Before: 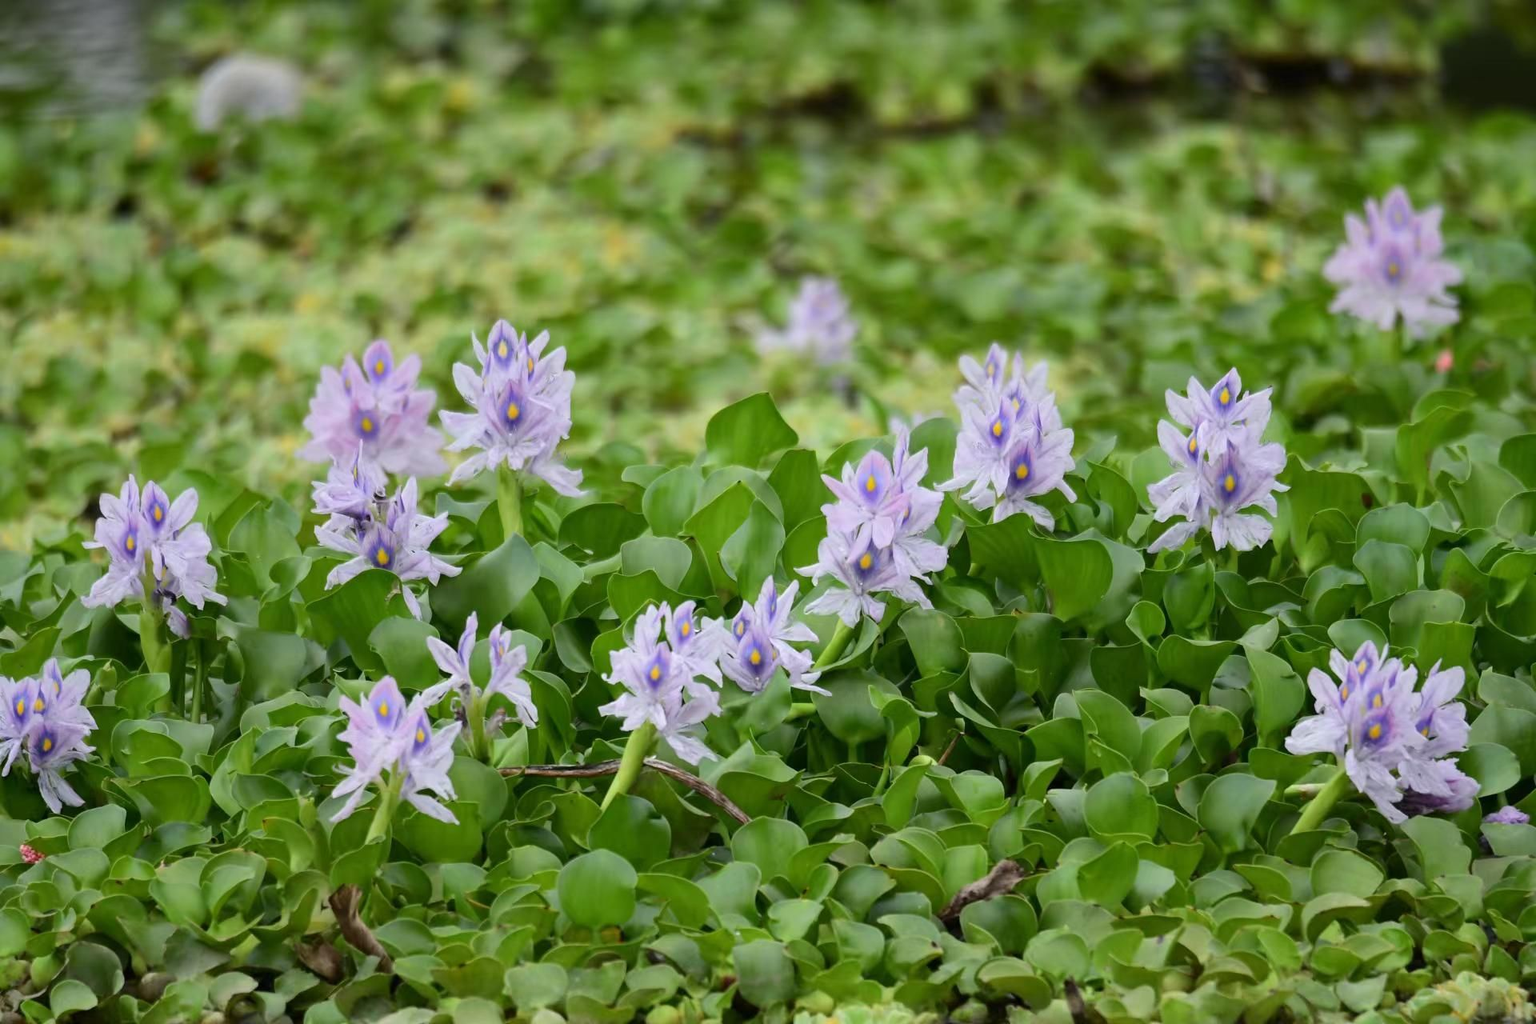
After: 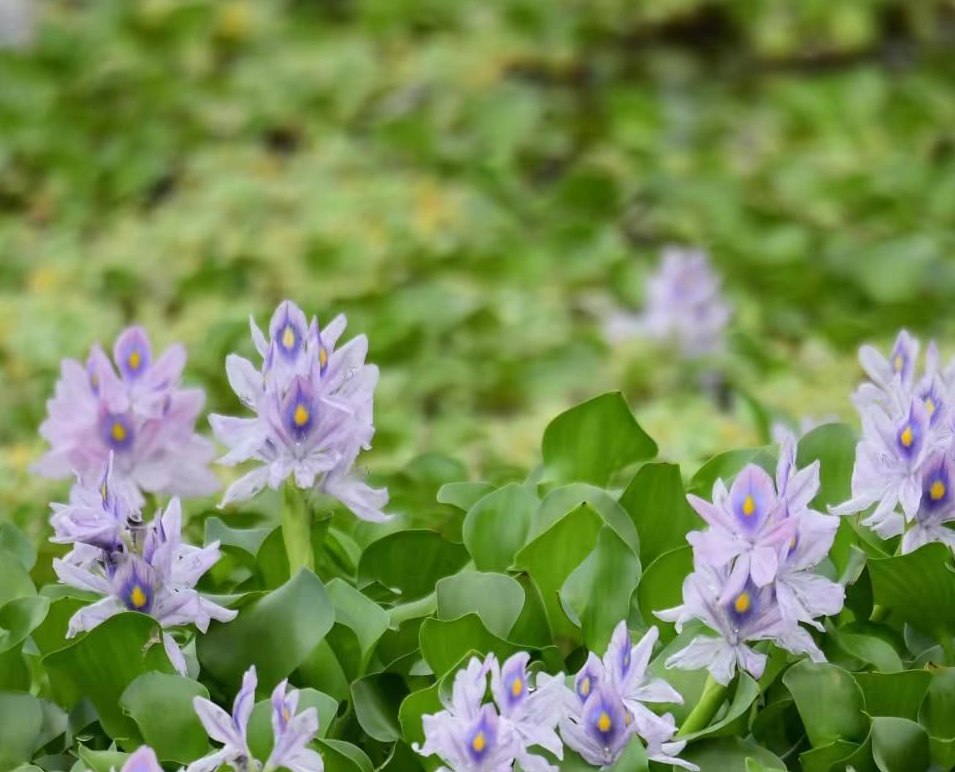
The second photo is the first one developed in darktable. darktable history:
crop: left 17.73%, top 7.747%, right 32.525%, bottom 31.933%
